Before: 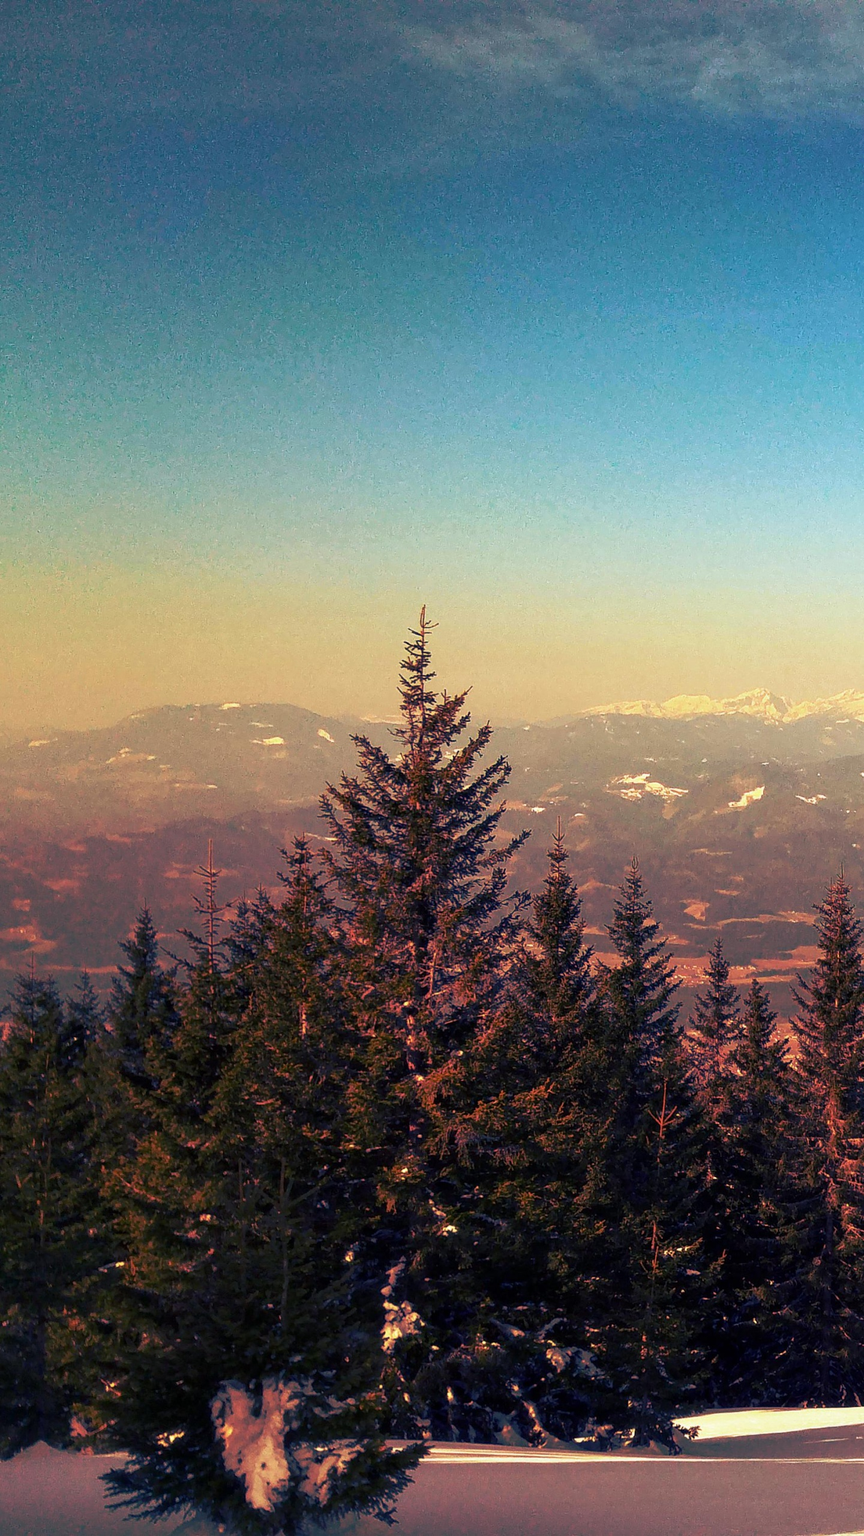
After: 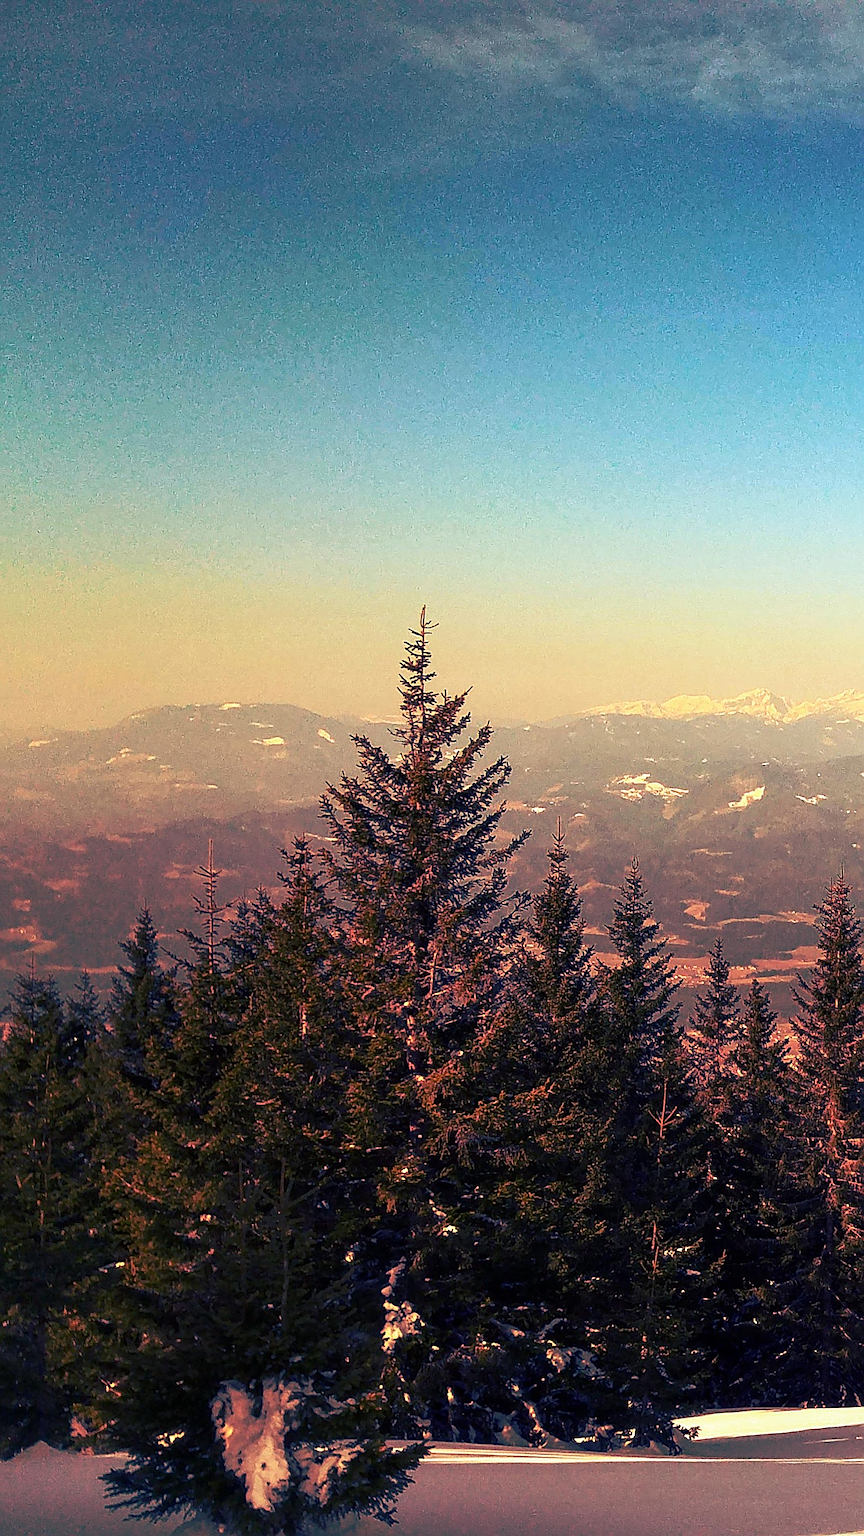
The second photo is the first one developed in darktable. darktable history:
sharpen: amount 0.75
contrast brightness saturation: contrast 0.15, brightness 0.05
